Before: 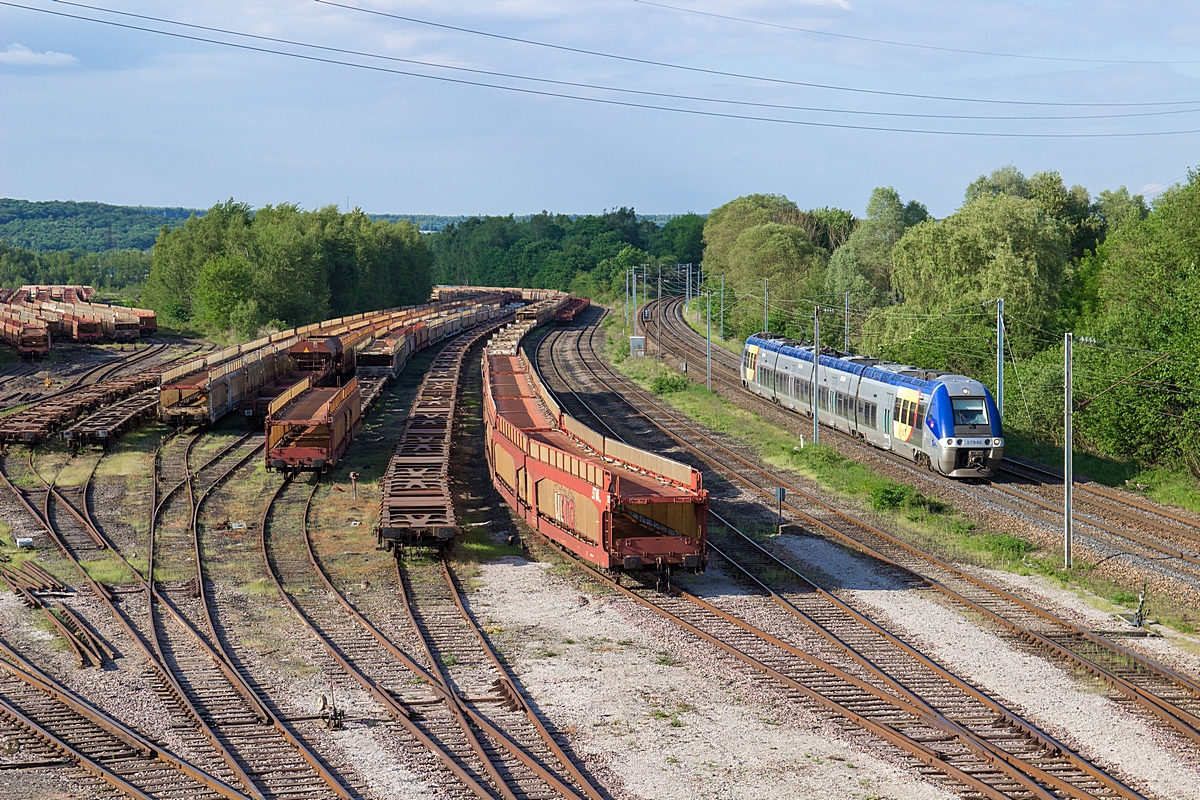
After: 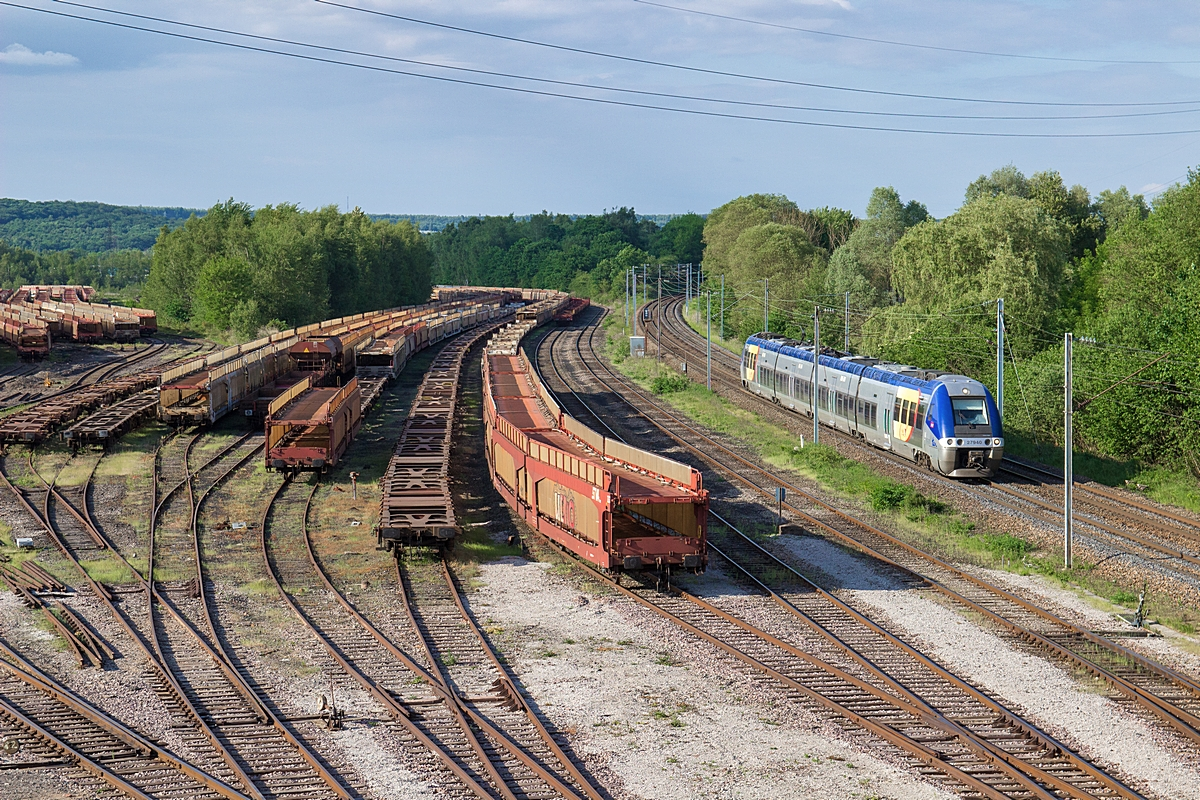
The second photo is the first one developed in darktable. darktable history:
shadows and highlights: shadows 22.6, highlights -48.83, soften with gaussian
contrast brightness saturation: saturation -0.032
